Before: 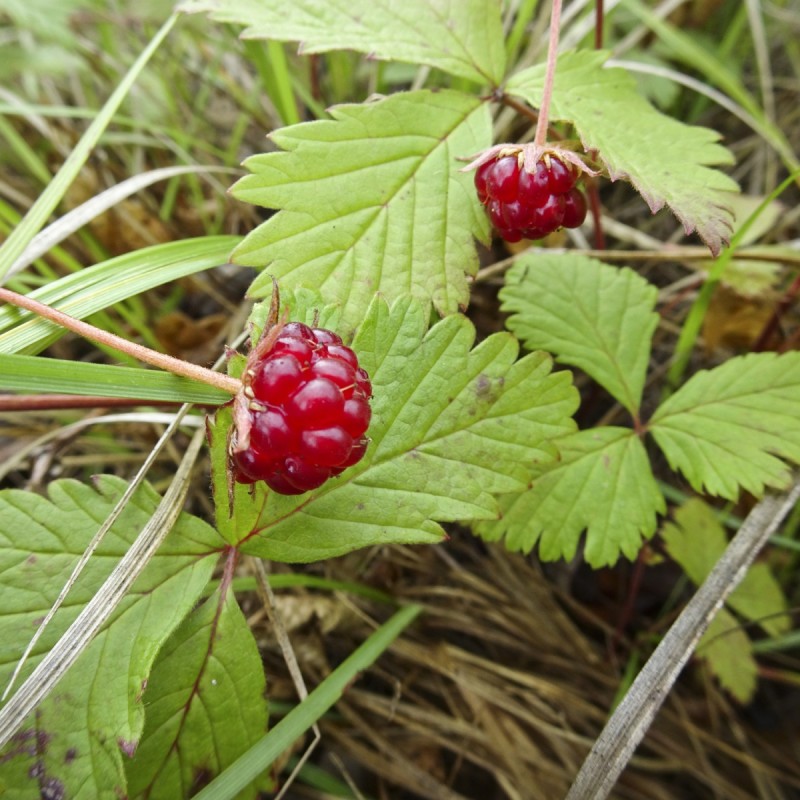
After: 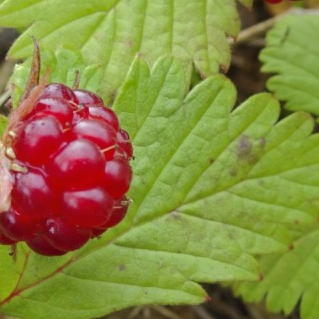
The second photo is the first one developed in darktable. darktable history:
crop: left 30%, top 30%, right 30%, bottom 30%
shadows and highlights: shadows 40, highlights -60
